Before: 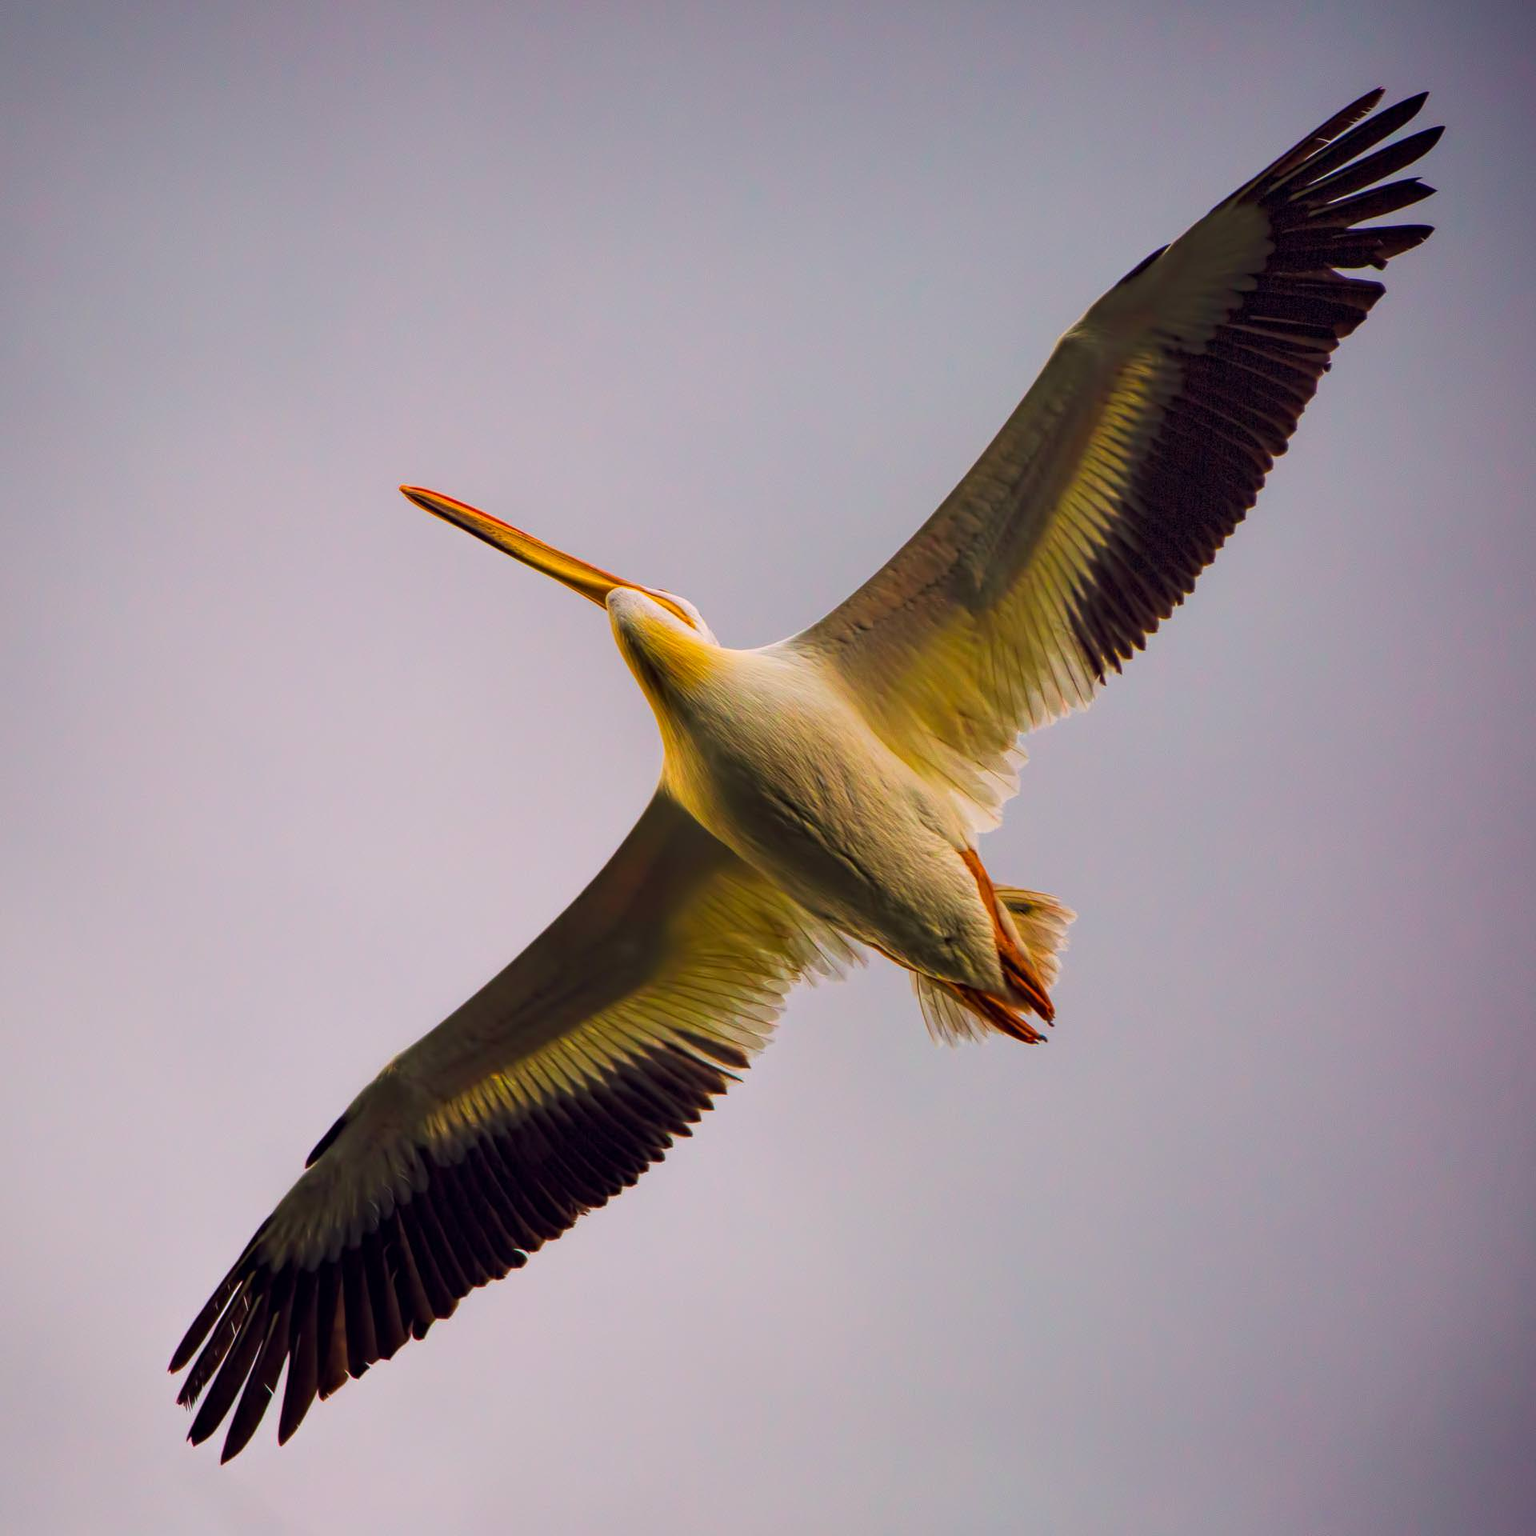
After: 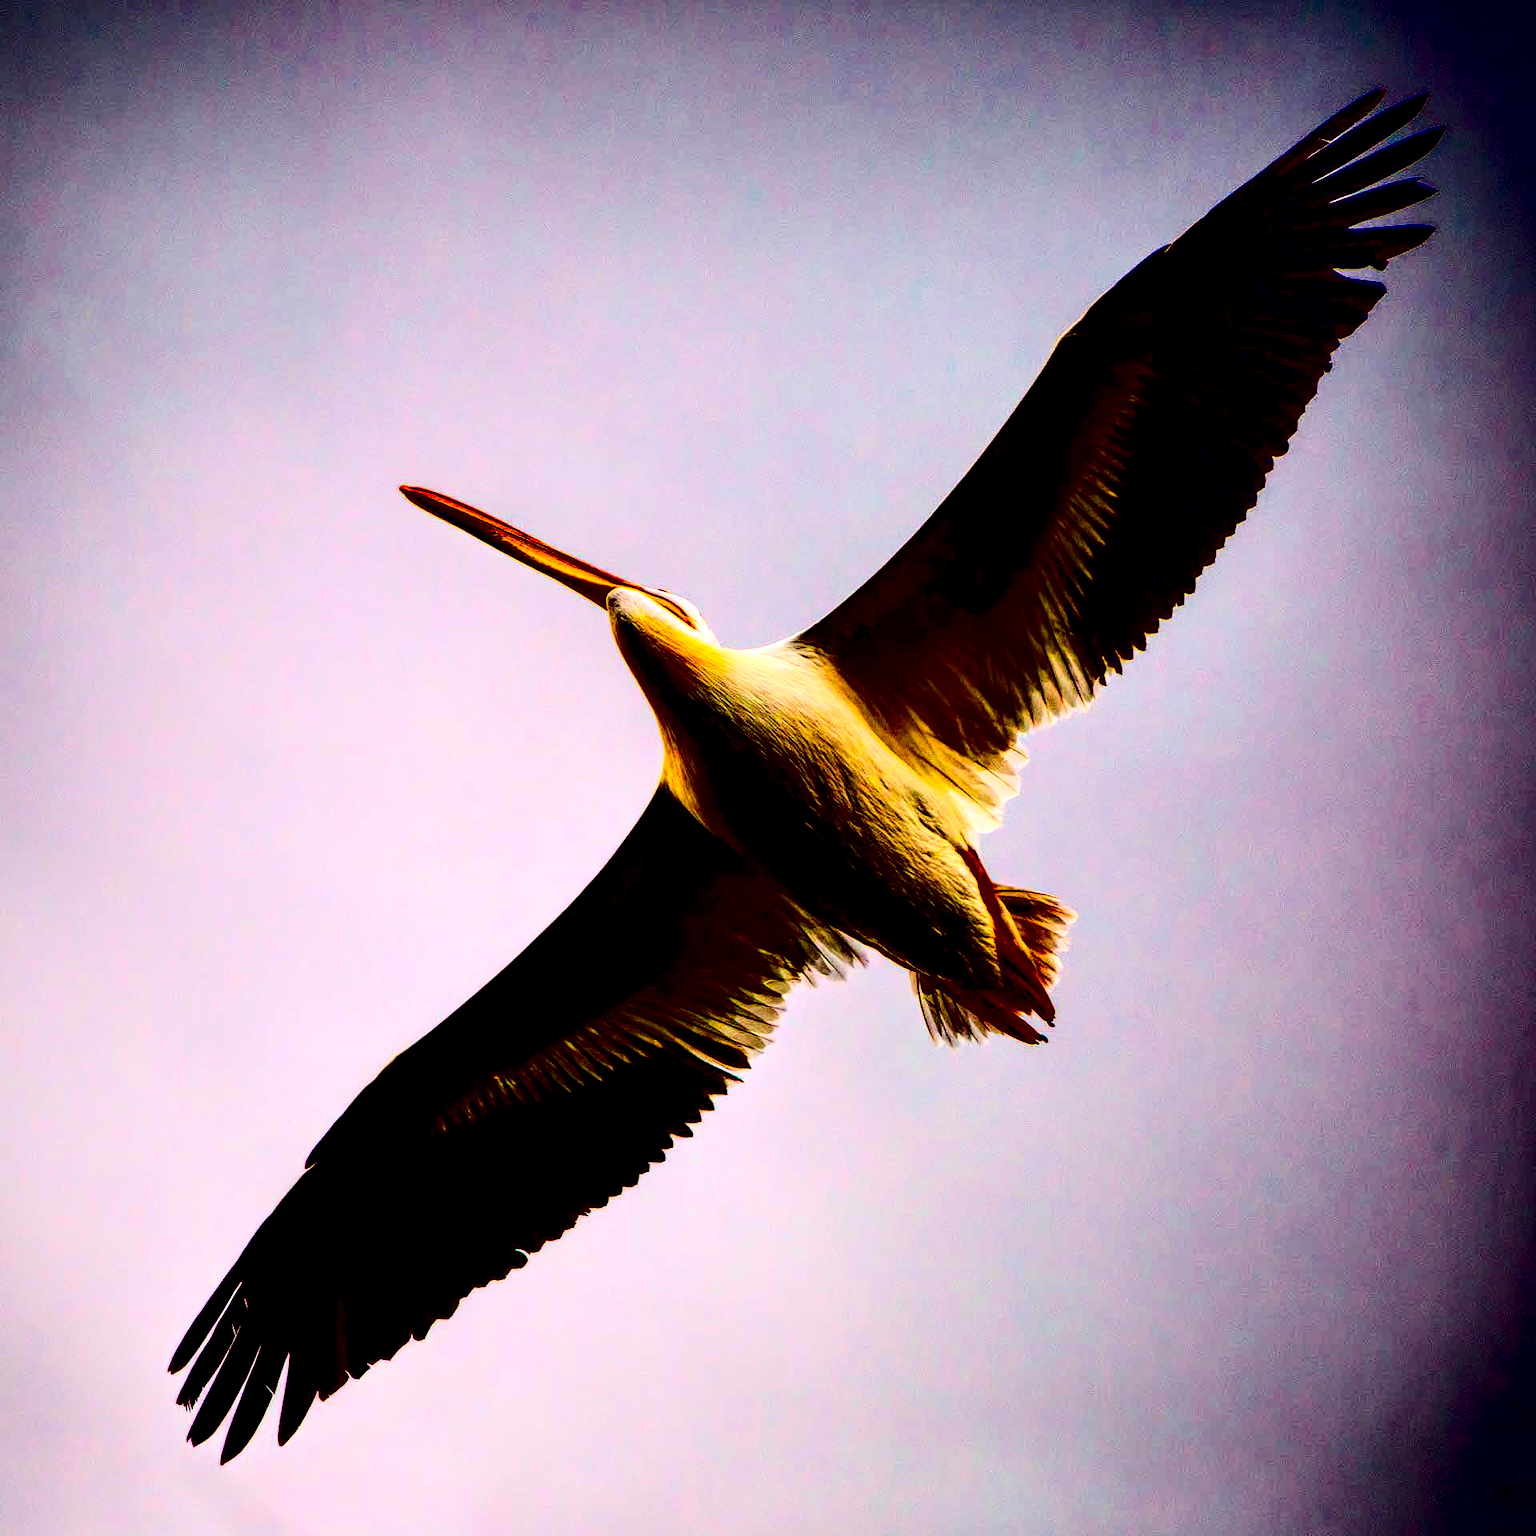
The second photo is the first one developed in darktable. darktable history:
local contrast: highlights 123%, shadows 126%, detail 140%, midtone range 0.254
contrast equalizer: octaves 7, y [[0.6 ×6], [0.55 ×6], [0 ×6], [0 ×6], [0 ×6]], mix 0.3
contrast brightness saturation: contrast 0.77, brightness -1, saturation 1
